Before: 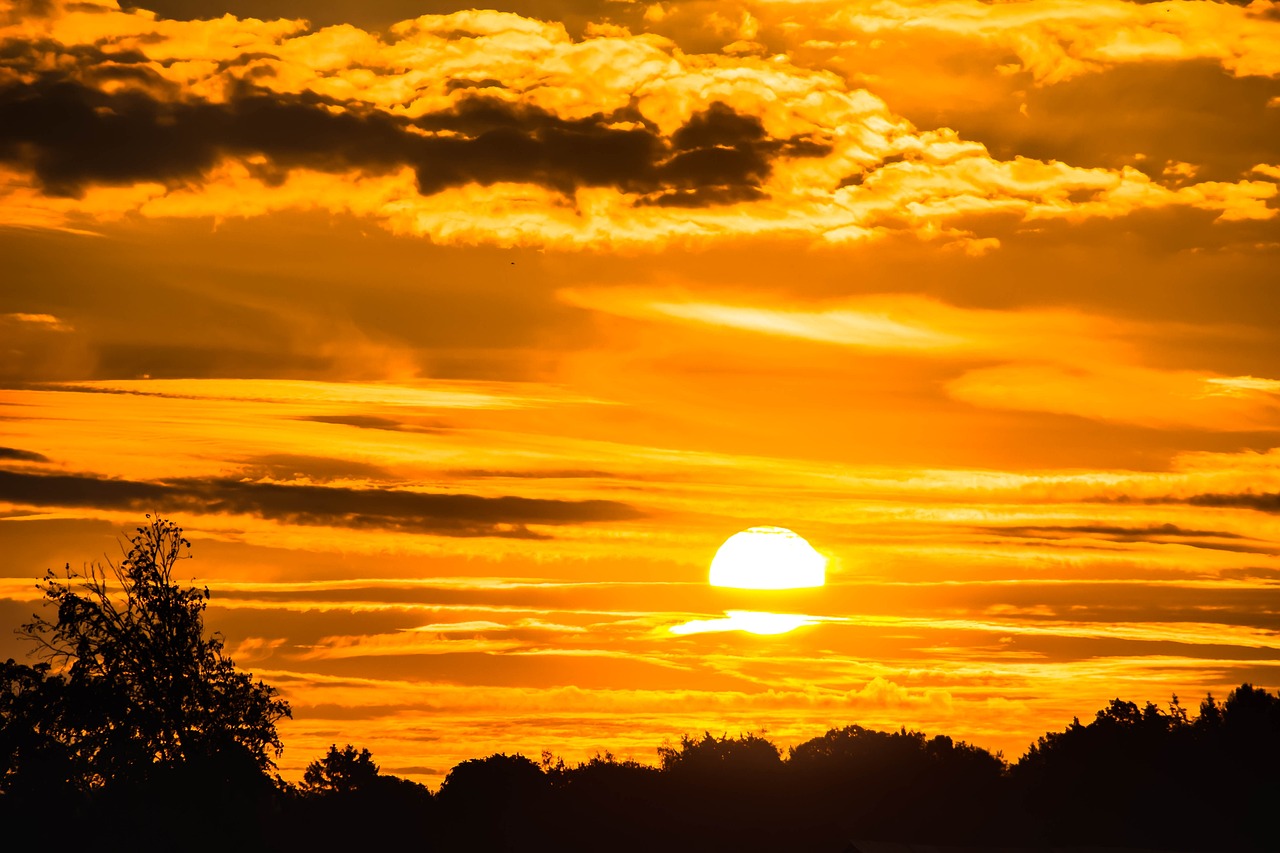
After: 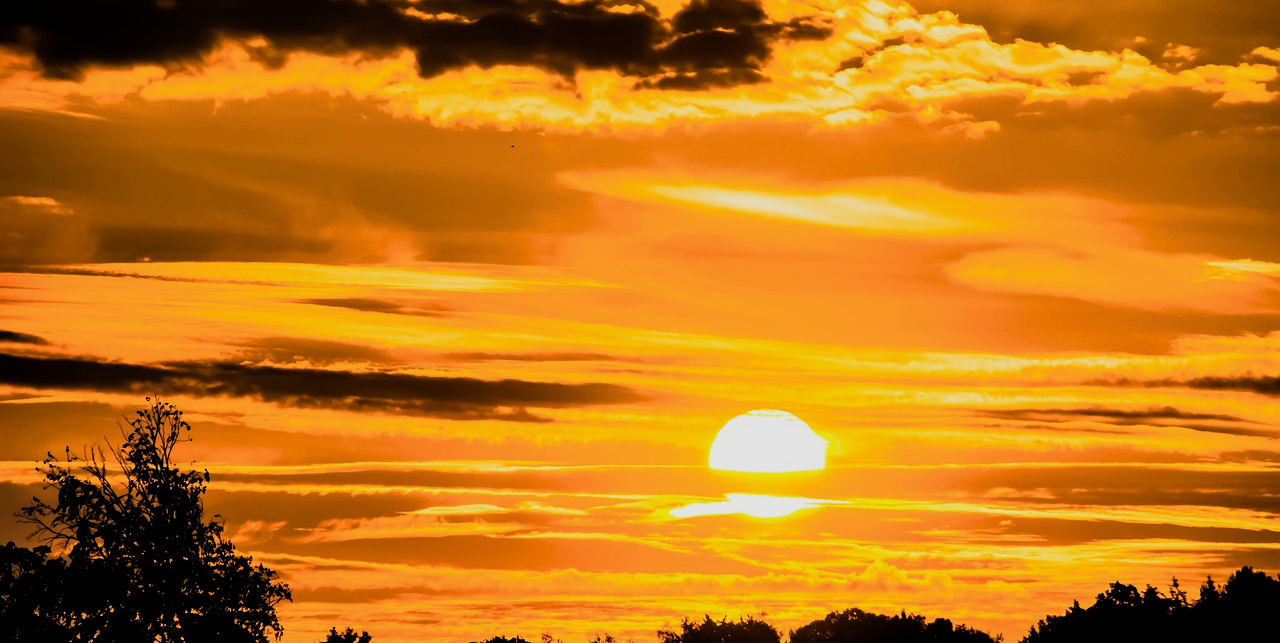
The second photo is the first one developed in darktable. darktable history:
filmic rgb: black relative exposure -5.14 EV, white relative exposure 3.98 EV, hardness 2.9, contrast 1.299, highlights saturation mix -30.55%
crop: top 13.729%, bottom 10.885%
